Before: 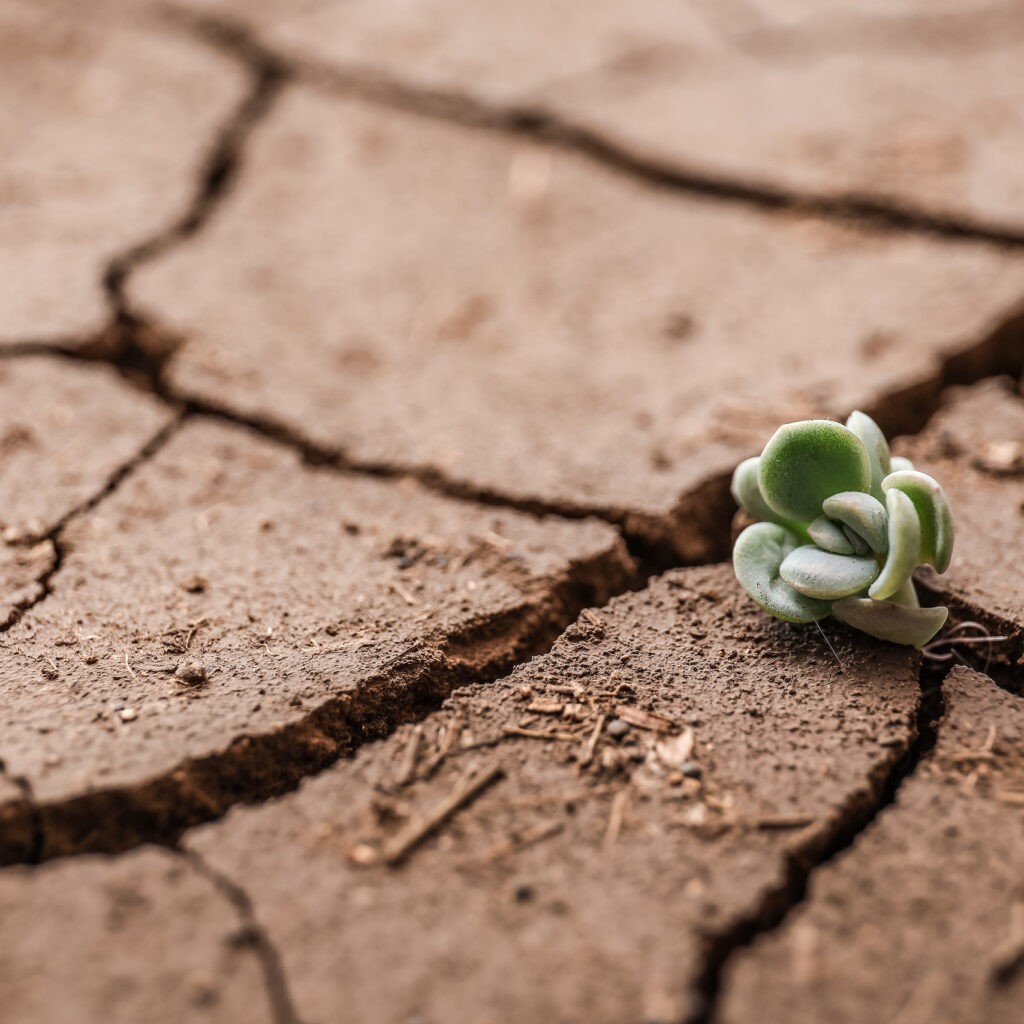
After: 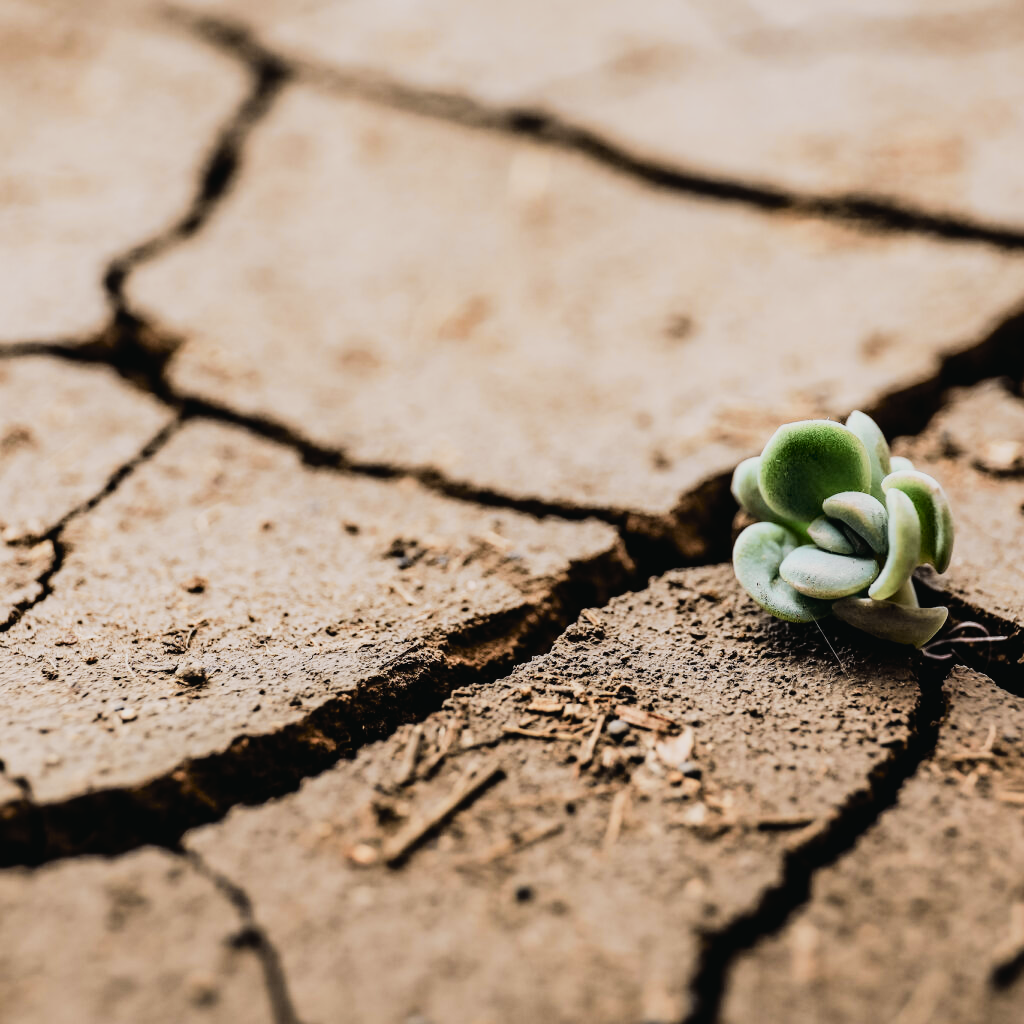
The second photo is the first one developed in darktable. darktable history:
filmic rgb: black relative exposure -5.13 EV, white relative exposure 3.98 EV, hardness 2.89, contrast 1.203, highlights saturation mix -31.44%
tone curve: curves: ch0 [(0, 0.022) (0.114, 0.096) (0.282, 0.299) (0.456, 0.51) (0.613, 0.693) (0.786, 0.843) (0.999, 0.949)]; ch1 [(0, 0) (0.384, 0.365) (0.463, 0.447) (0.486, 0.474) (0.503, 0.5) (0.535, 0.522) (0.555, 0.546) (0.593, 0.599) (0.755, 0.793) (1, 1)]; ch2 [(0, 0) (0.369, 0.375) (0.449, 0.434) (0.501, 0.5) (0.528, 0.517) (0.561, 0.57) (0.612, 0.631) (0.668, 0.659) (1, 1)], color space Lab, independent channels, preserve colors none
